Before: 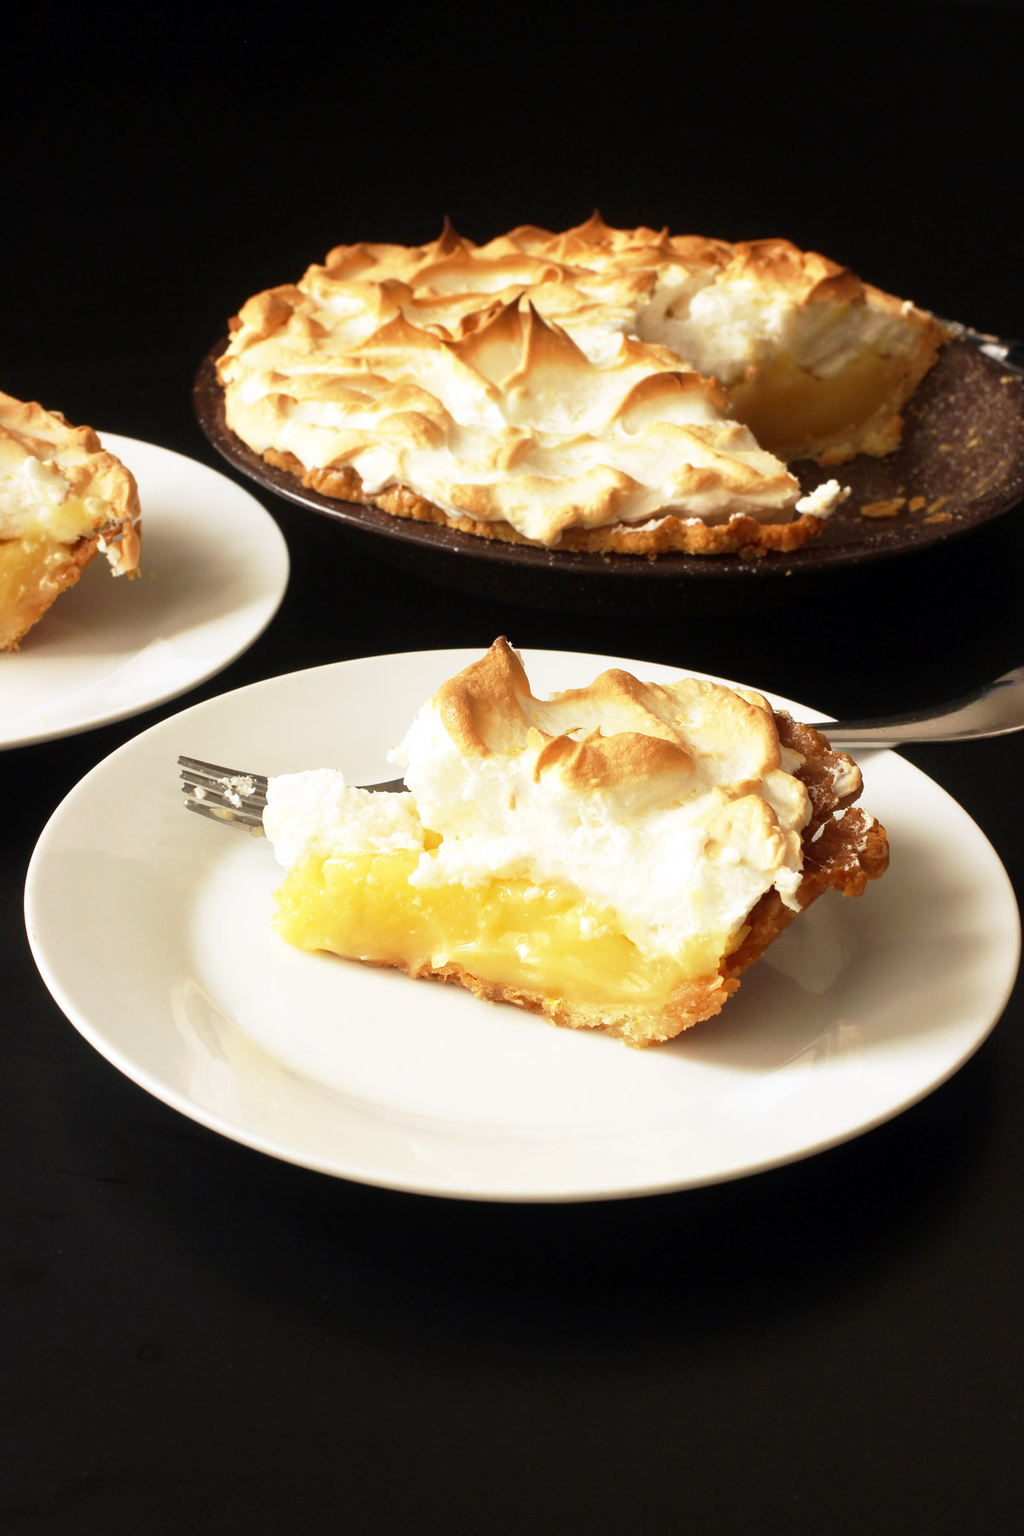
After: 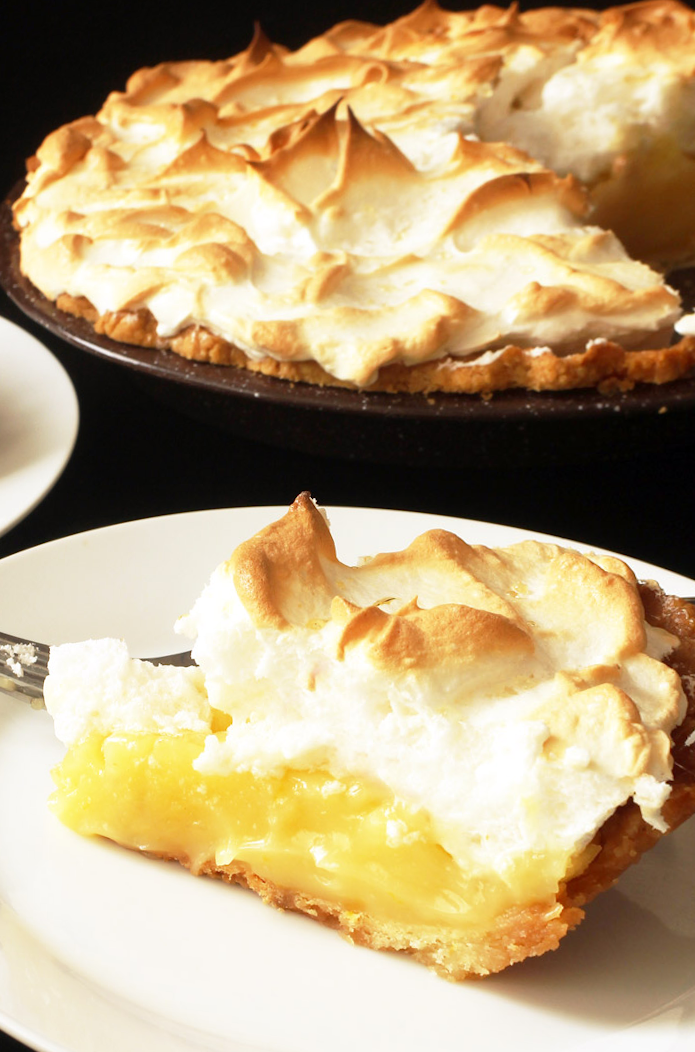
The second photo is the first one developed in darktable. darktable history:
rotate and perspective: rotation 1.69°, lens shift (vertical) -0.023, lens shift (horizontal) -0.291, crop left 0.025, crop right 0.988, crop top 0.092, crop bottom 0.842
crop: left 16.202%, top 11.208%, right 26.045%, bottom 20.557%
